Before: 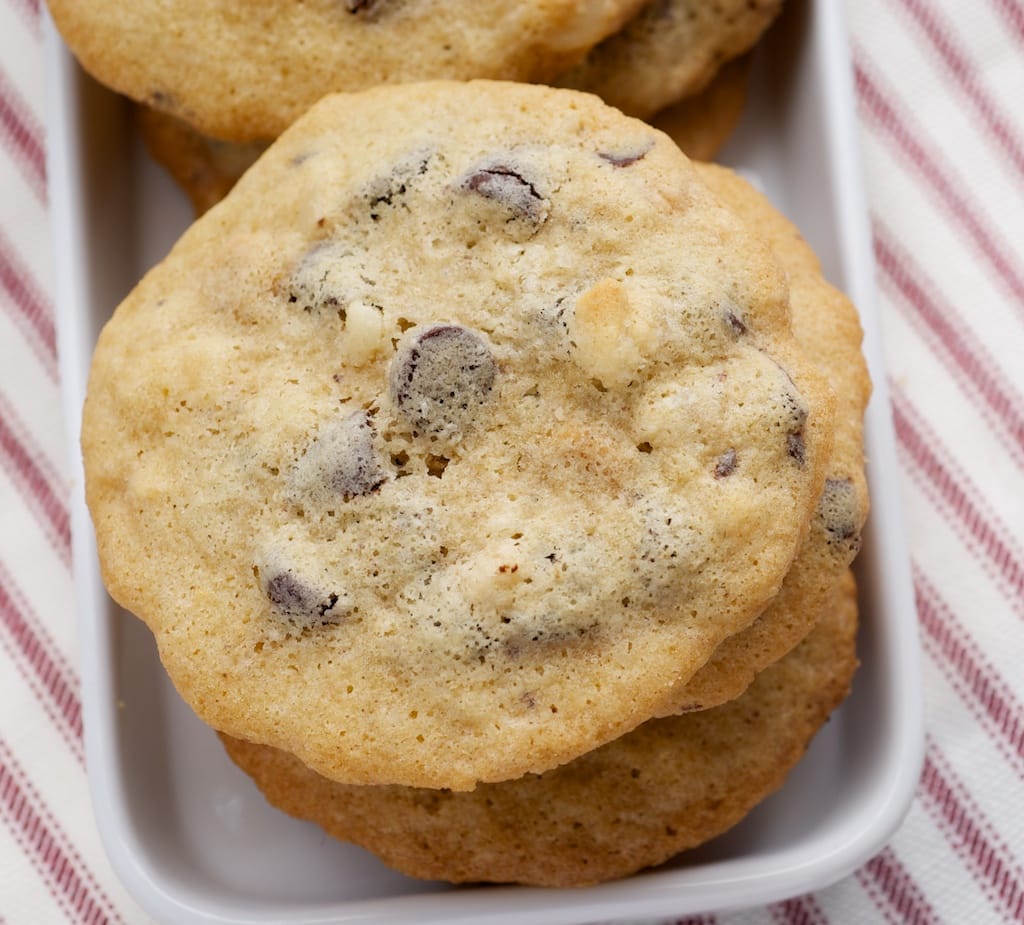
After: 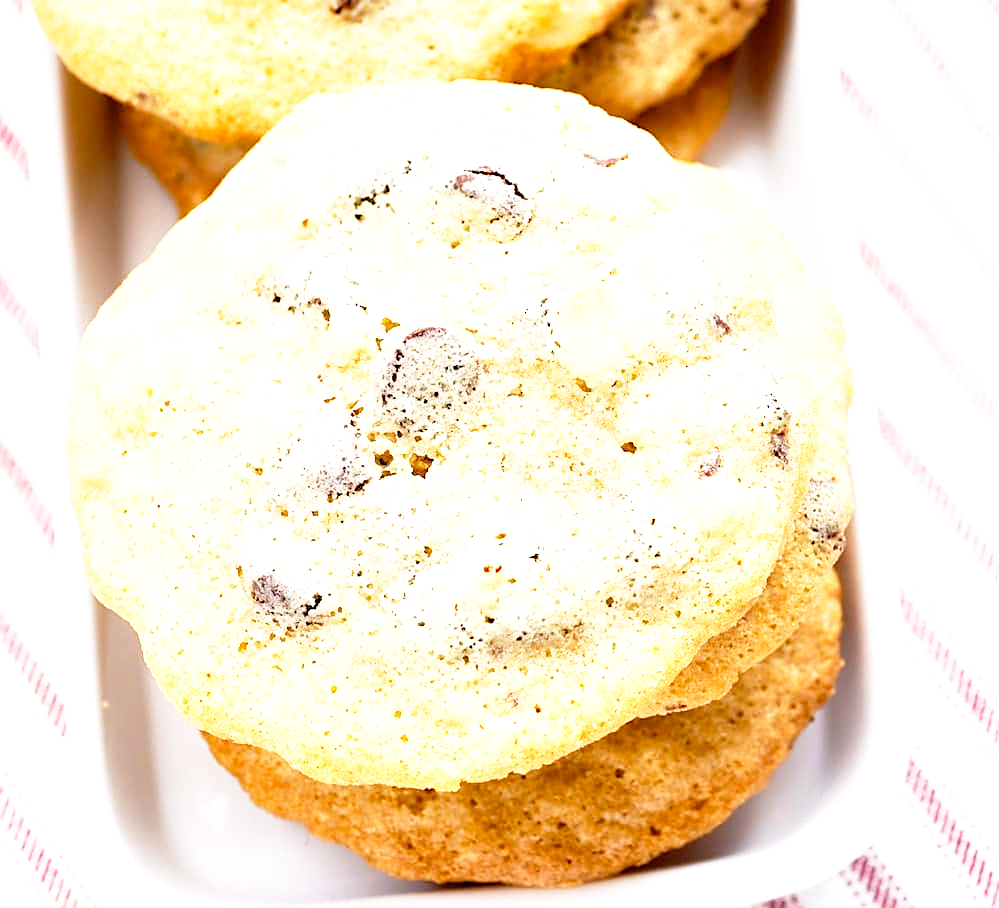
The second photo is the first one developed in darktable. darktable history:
base curve: curves: ch0 [(0, 0) (0.012, 0.01) (0.073, 0.168) (0.31, 0.711) (0.645, 0.957) (1, 1)], preserve colors none
crop and rotate: left 1.659%, right 0.716%, bottom 1.762%
exposure: black level correction 0, exposure 1.098 EV, compensate highlight preservation false
local contrast: mode bilateral grid, contrast 20, coarseness 50, detail 132%, midtone range 0.2
sharpen: on, module defaults
